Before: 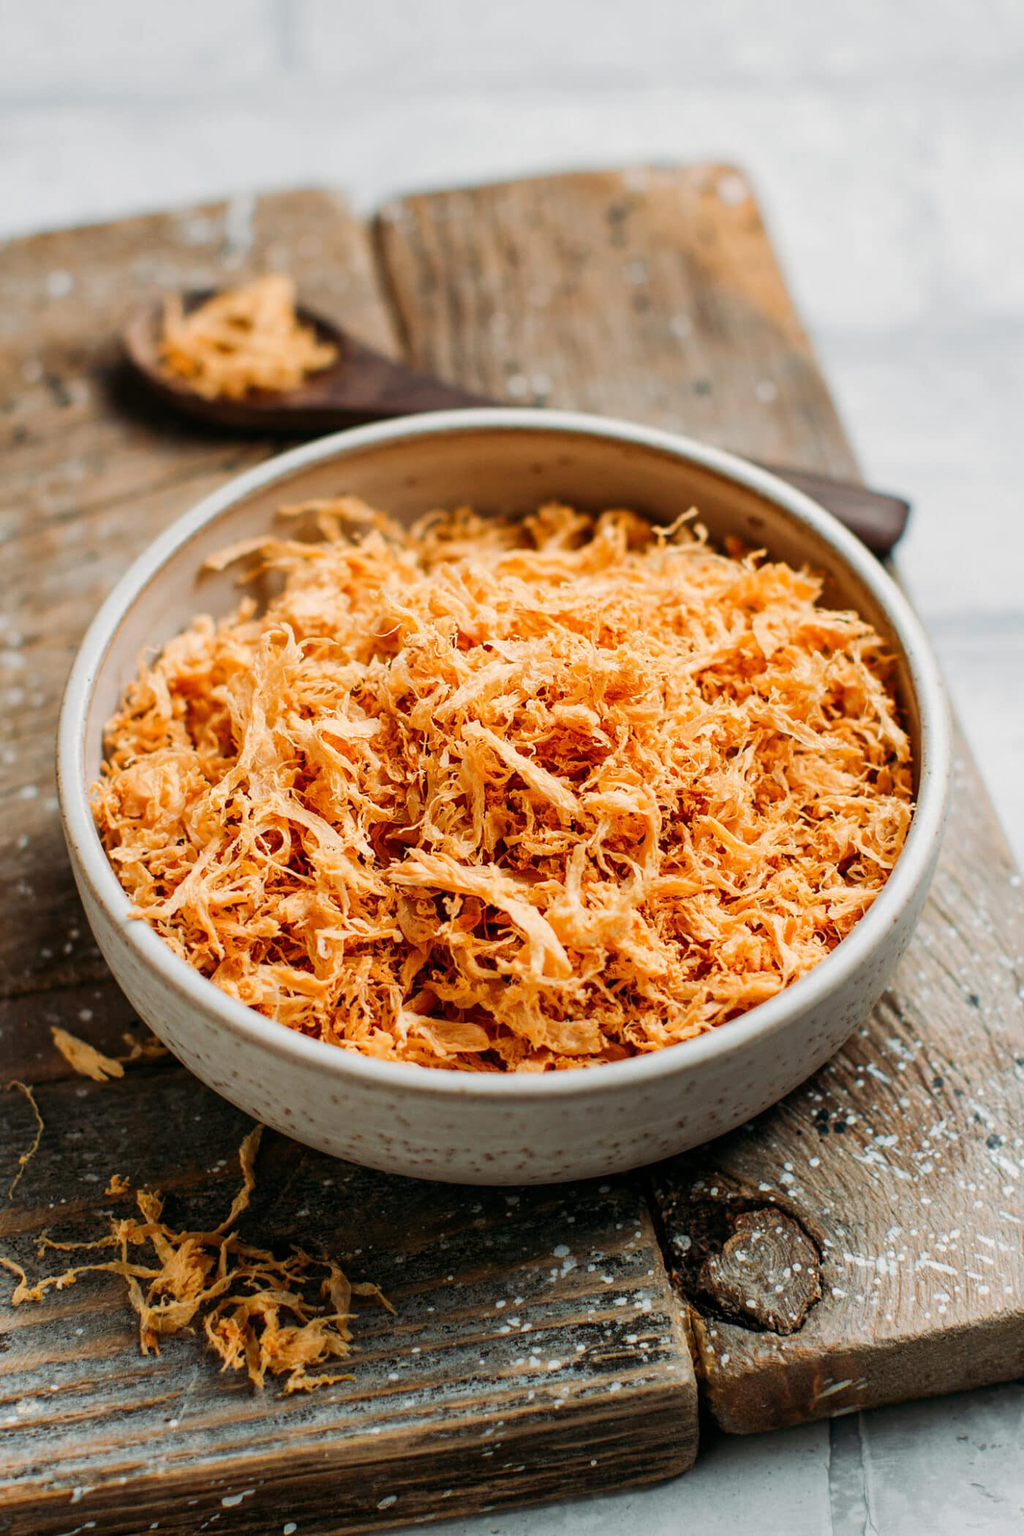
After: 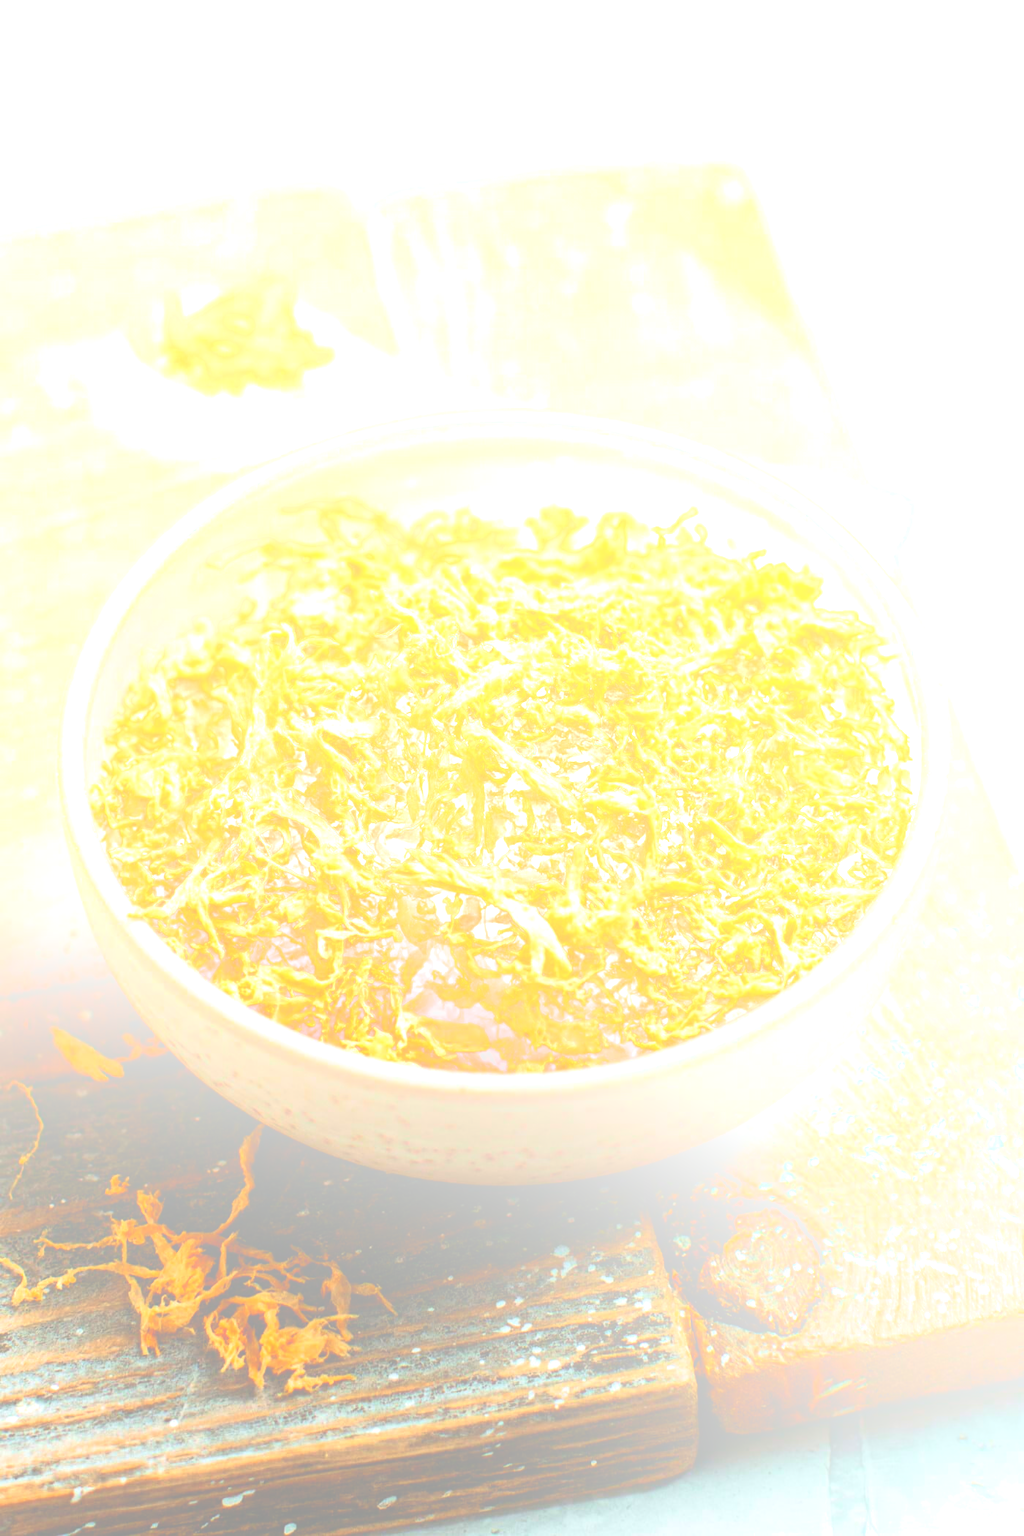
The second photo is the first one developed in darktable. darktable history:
bloom: size 85%, threshold 5%, strength 85%
velvia: on, module defaults
tone equalizer: -8 EV -1.08 EV, -7 EV -1.01 EV, -6 EV -0.867 EV, -5 EV -0.578 EV, -3 EV 0.578 EV, -2 EV 0.867 EV, -1 EV 1.01 EV, +0 EV 1.08 EV, edges refinement/feathering 500, mask exposure compensation -1.57 EV, preserve details no
